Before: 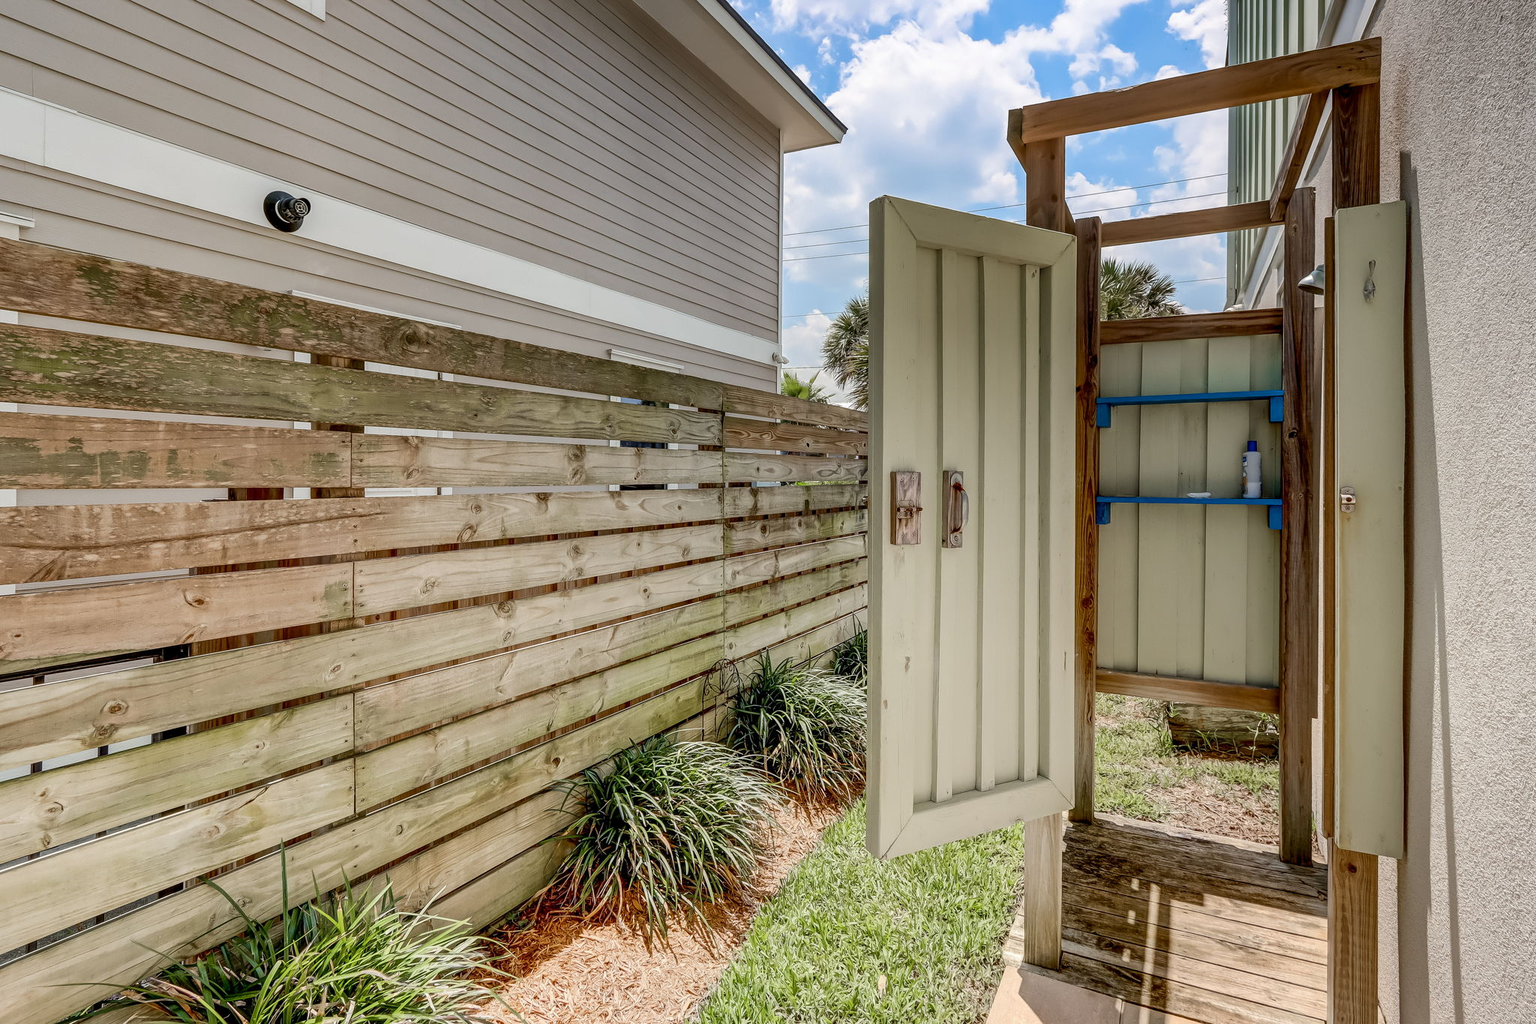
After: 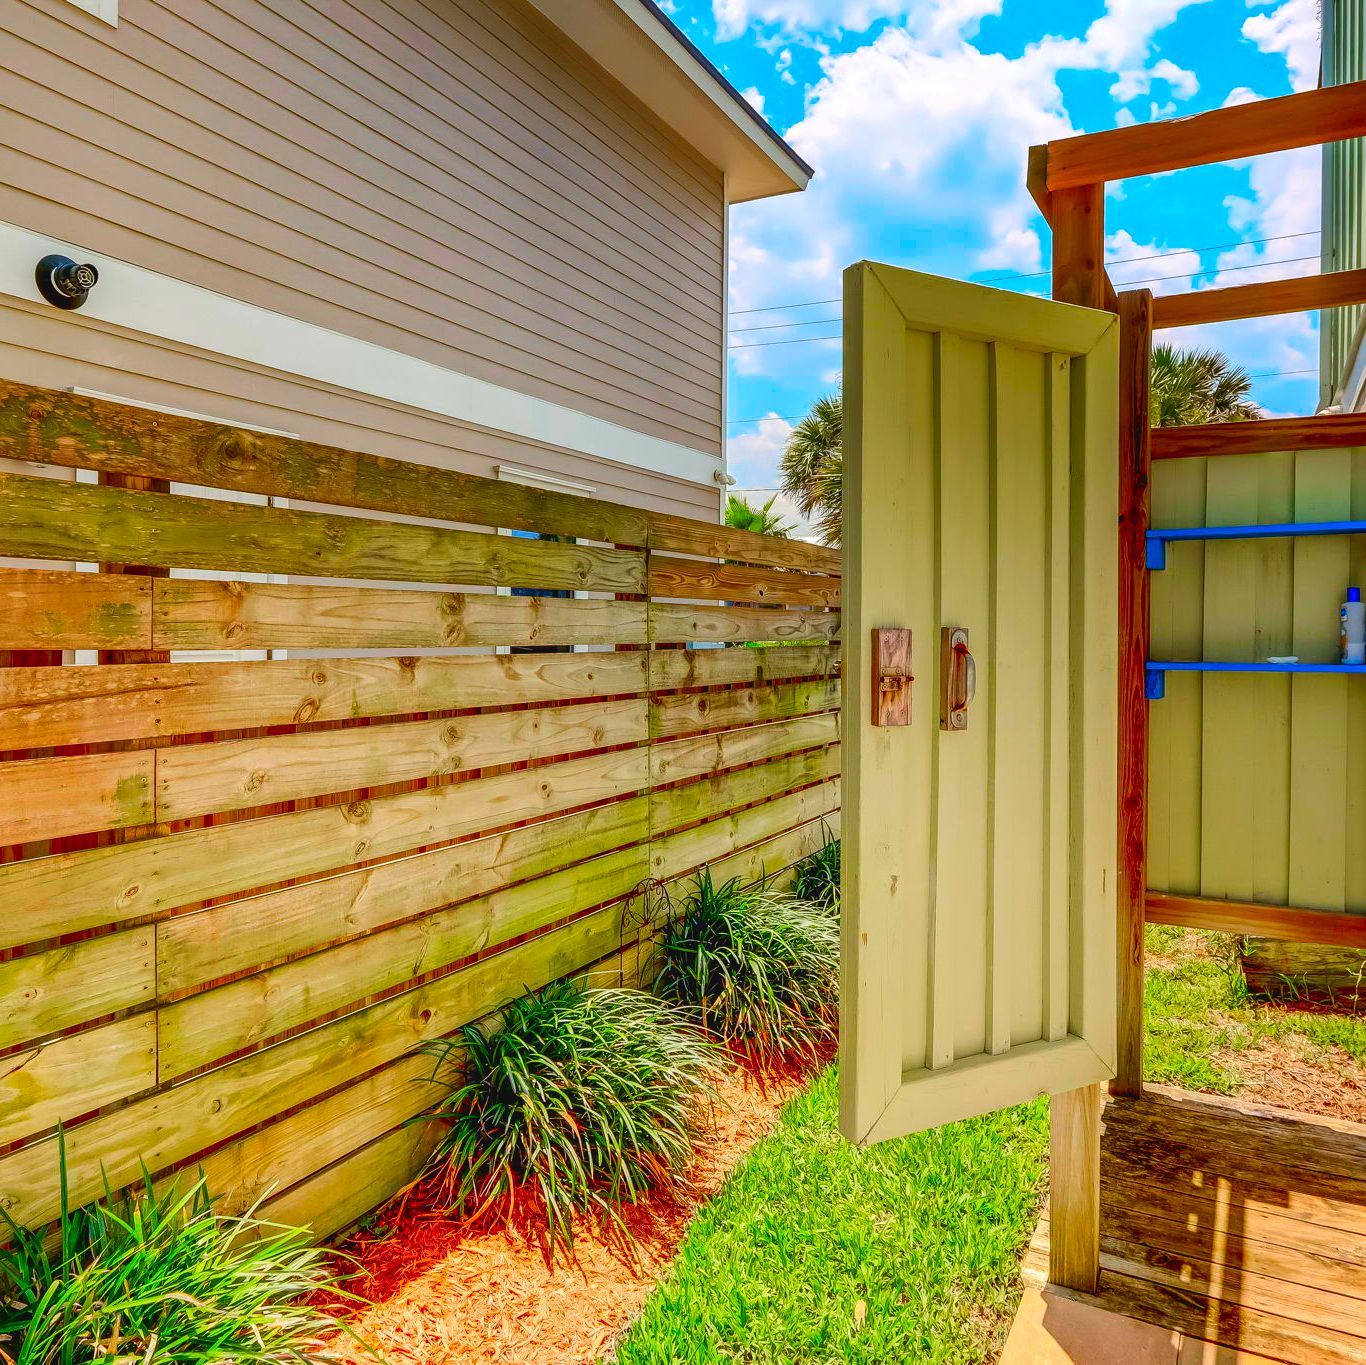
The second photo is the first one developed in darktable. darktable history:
color correction: saturation 3
crop and rotate: left 15.446%, right 17.836%
exposure: black level correction -0.005, exposure 0.054 EV, compensate highlight preservation false
